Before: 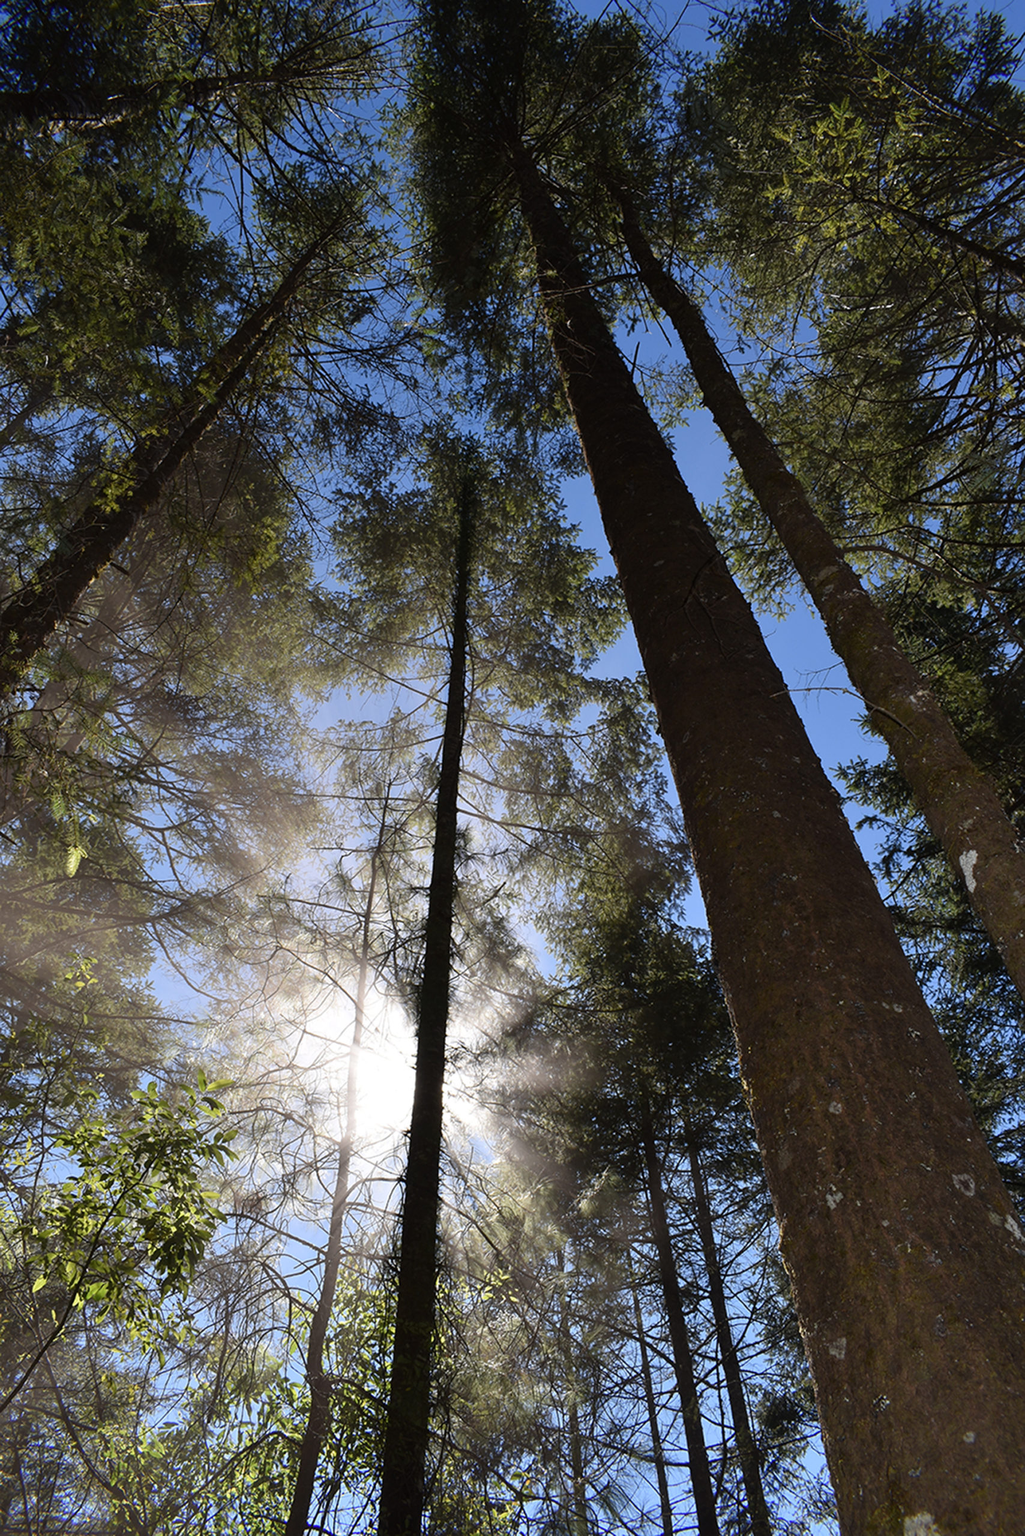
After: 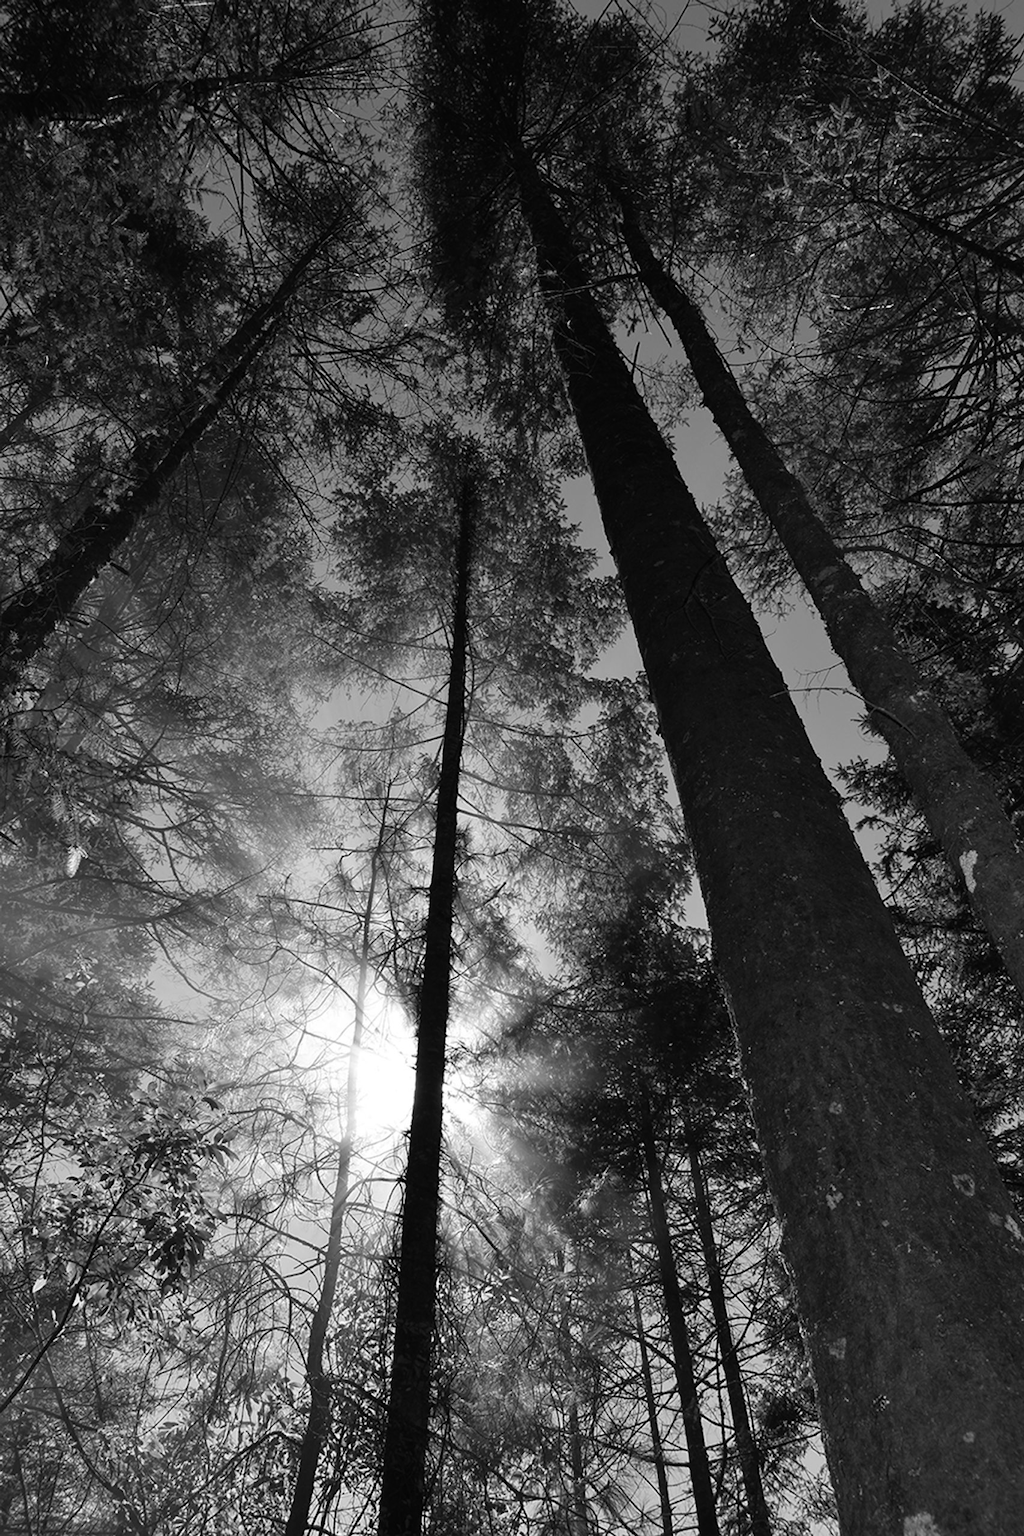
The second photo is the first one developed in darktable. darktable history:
monochrome: on, module defaults
rgb levels: mode RGB, independent channels, levels [[0, 0.5, 1], [0, 0.521, 1], [0, 0.536, 1]]
